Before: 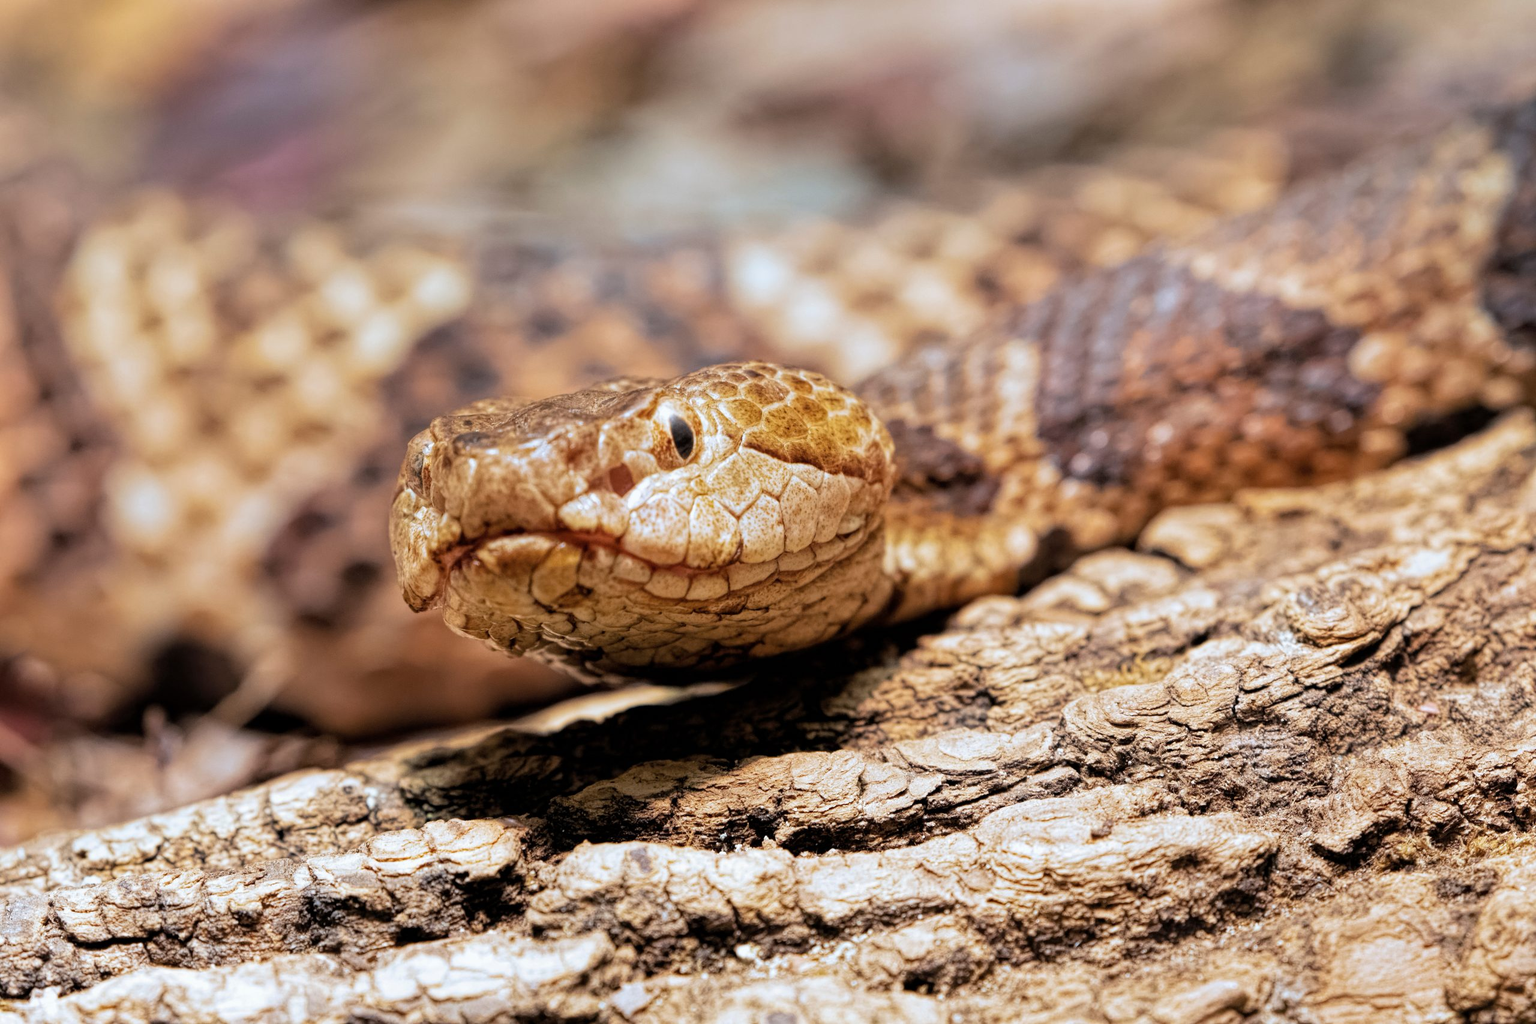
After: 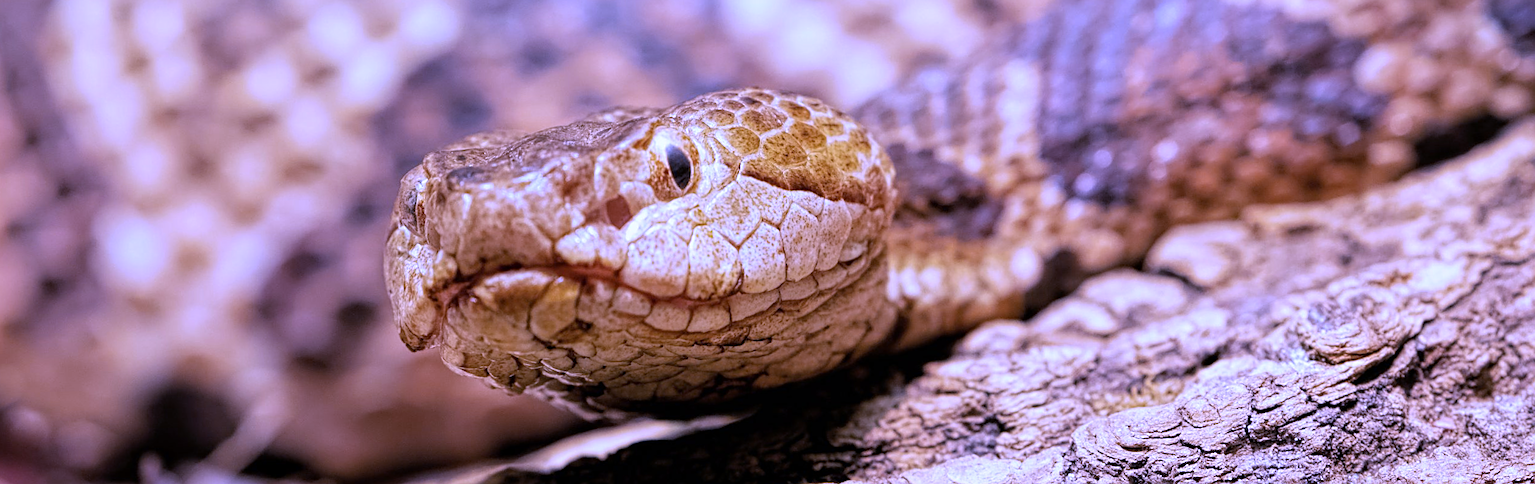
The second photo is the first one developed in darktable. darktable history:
crop and rotate: top 26.056%, bottom 25.543%
white balance: red 0.98, blue 1.61
rotate and perspective: rotation -1.42°, crop left 0.016, crop right 0.984, crop top 0.035, crop bottom 0.965
sharpen: on, module defaults
